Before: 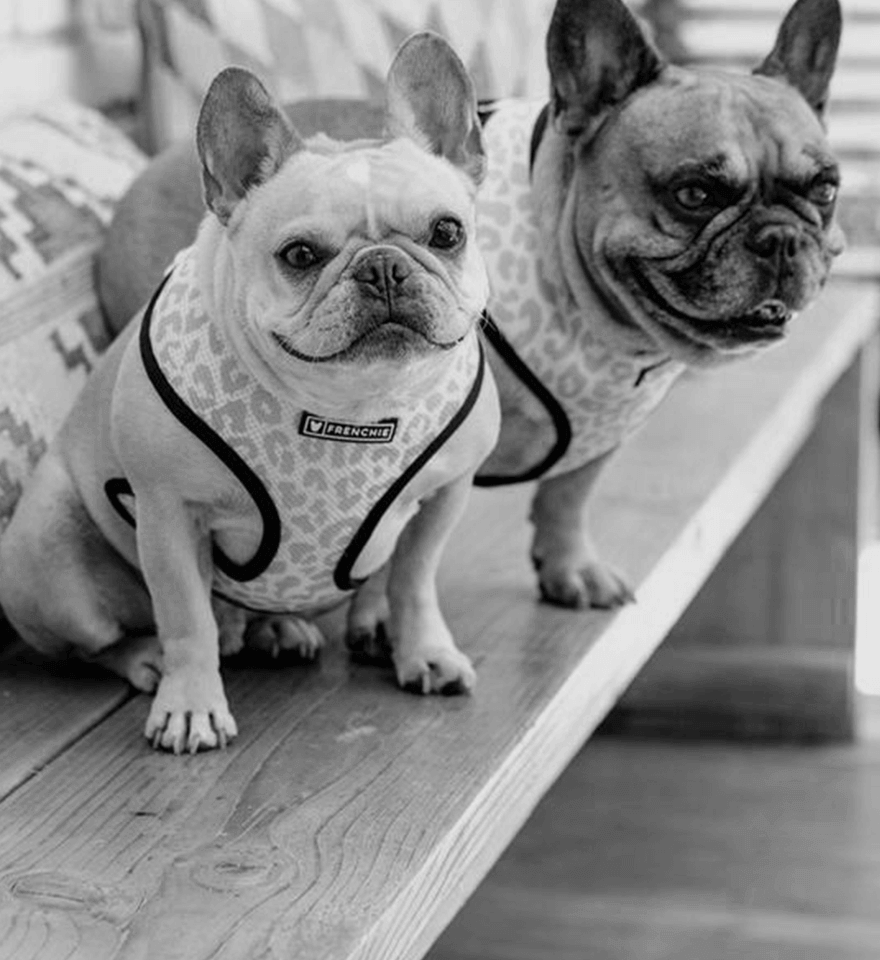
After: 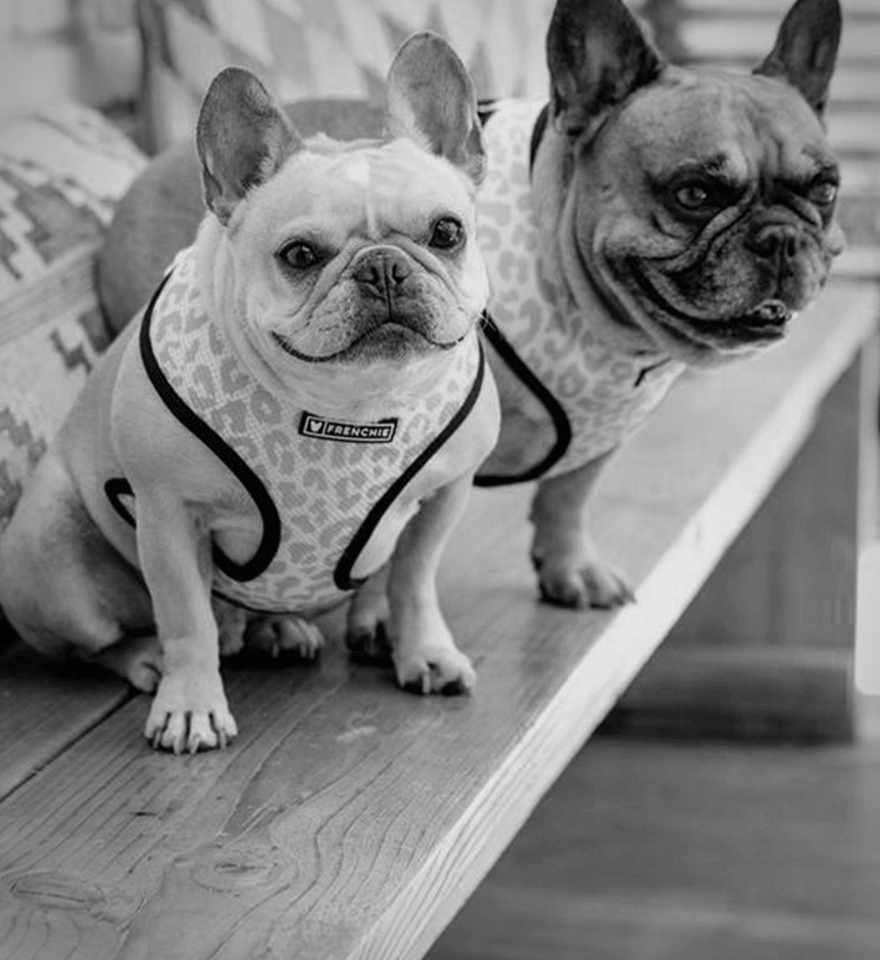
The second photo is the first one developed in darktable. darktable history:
vignetting: automatic ratio true
tone equalizer: on, module defaults
color correction: highlights a* 10.32, highlights b* 14.66, shadows a* -9.59, shadows b* -15.02
exposure: compensate highlight preservation false
monochrome: a 1.94, b -0.638
